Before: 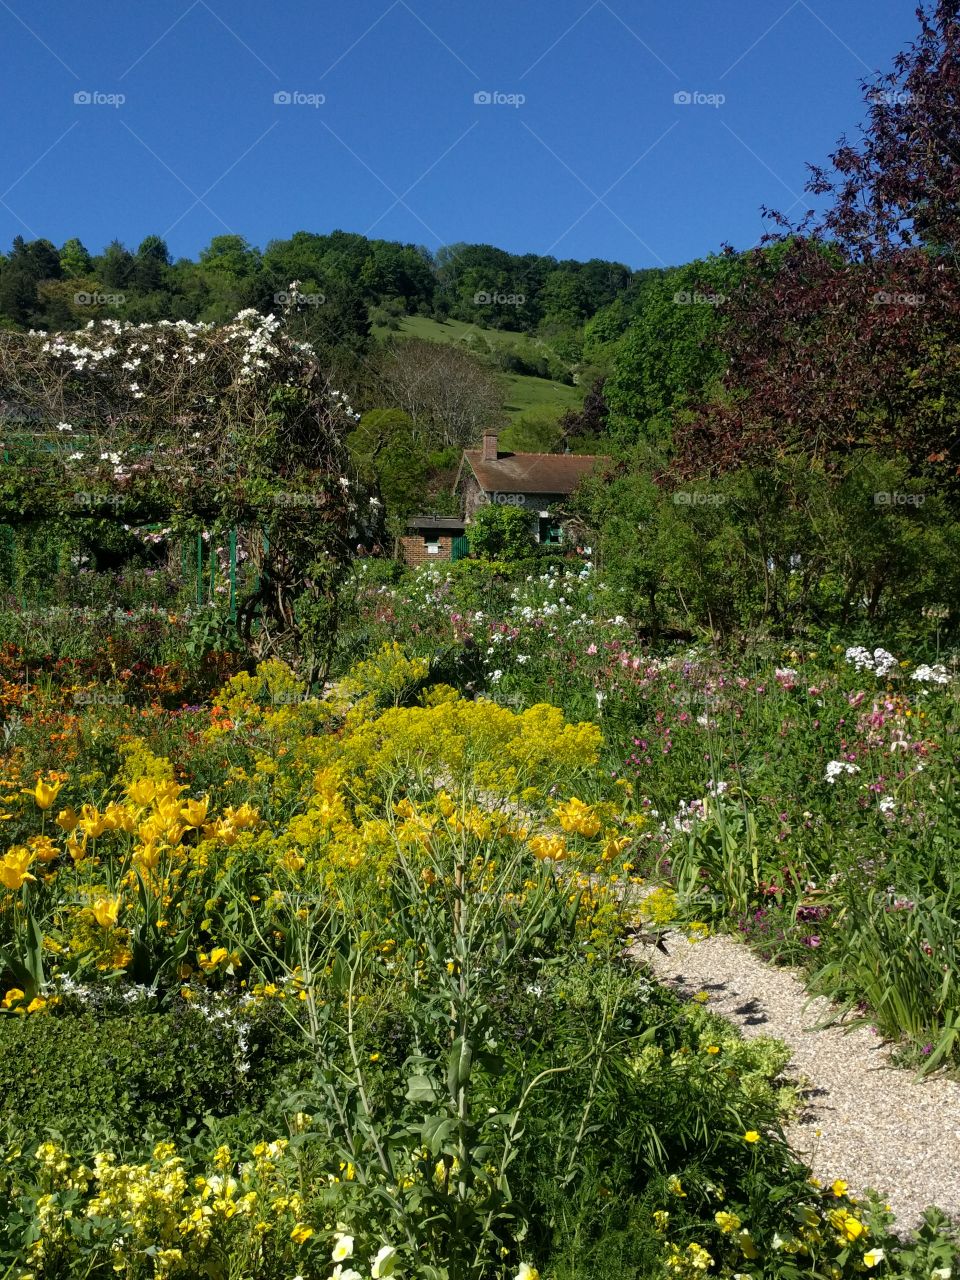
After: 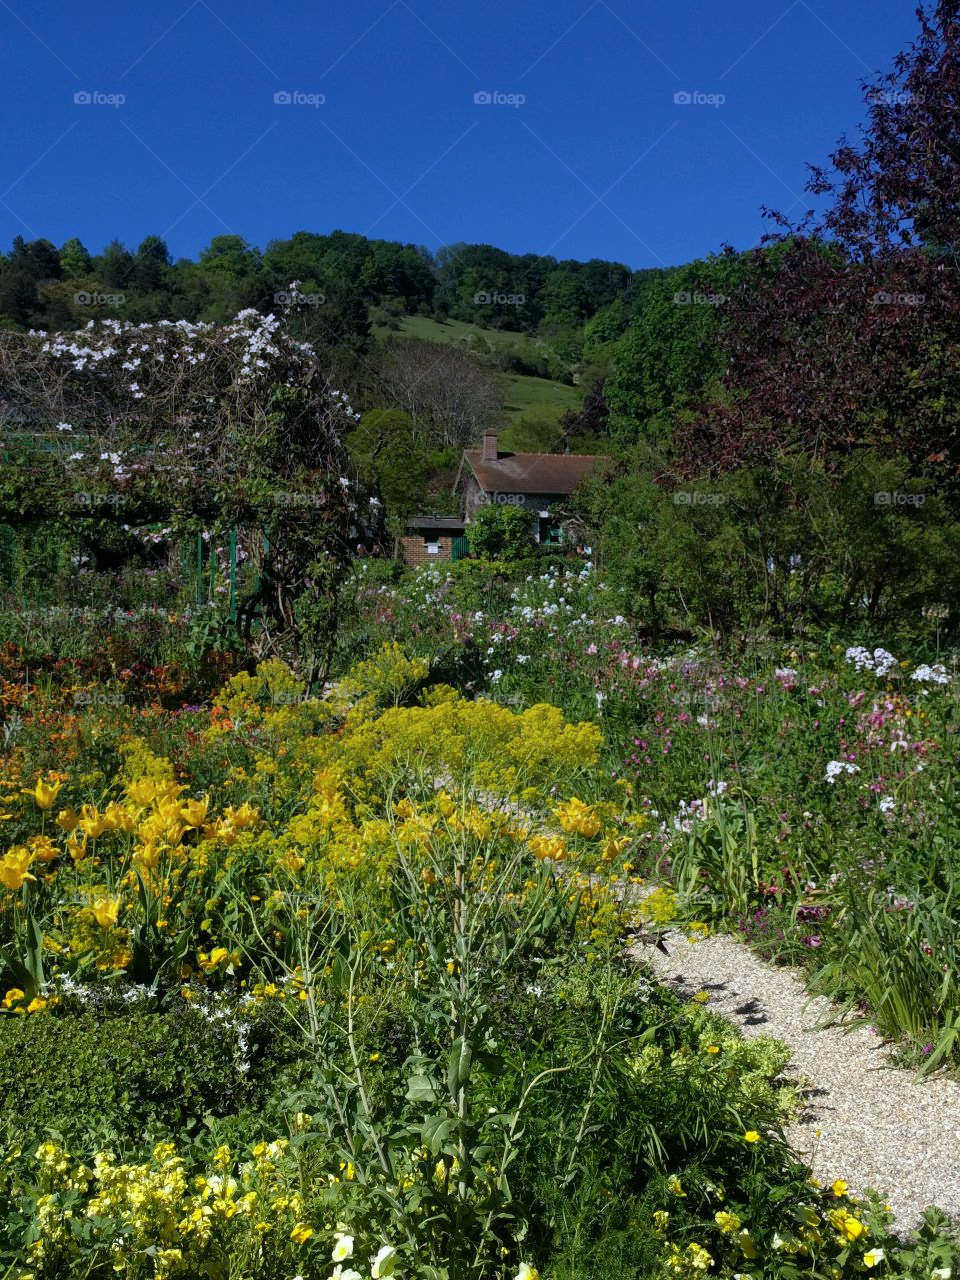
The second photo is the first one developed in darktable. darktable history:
graduated density: hue 238.83°, saturation 50%
white balance: red 0.967, blue 1.049
